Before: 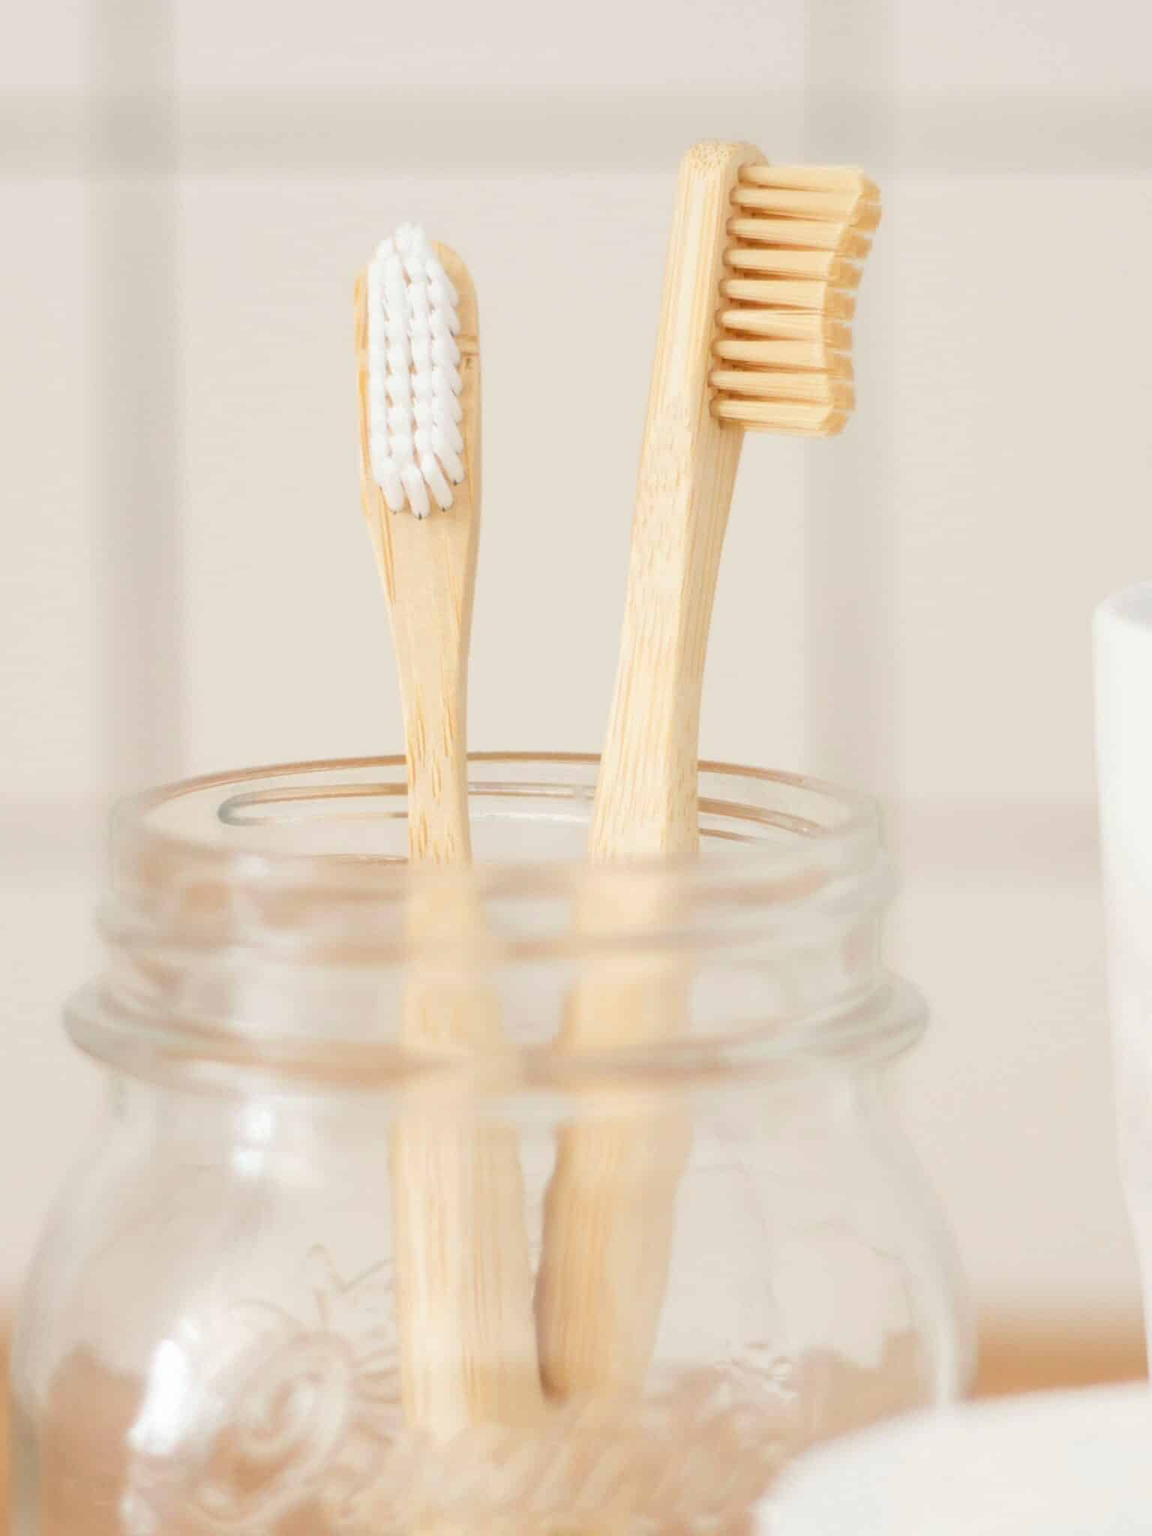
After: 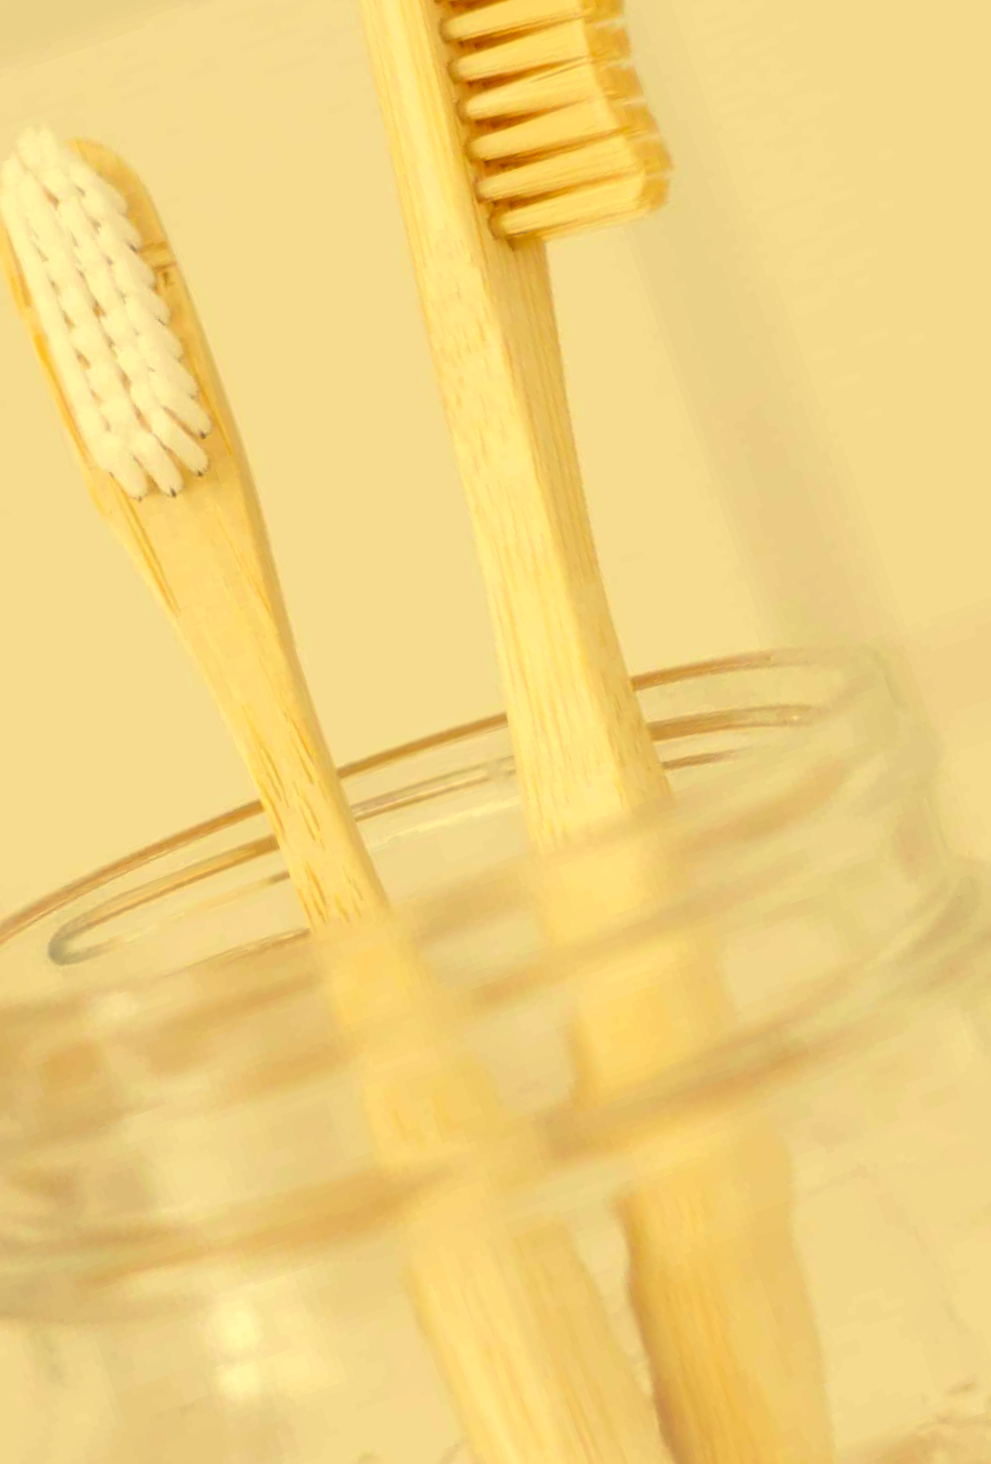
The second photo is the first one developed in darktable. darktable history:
crop and rotate: angle 19.23°, left 6.778%, right 3.918%, bottom 1.058%
color correction: highlights a* -0.459, highlights b* 39.6, shadows a* 9.62, shadows b* -0.199
